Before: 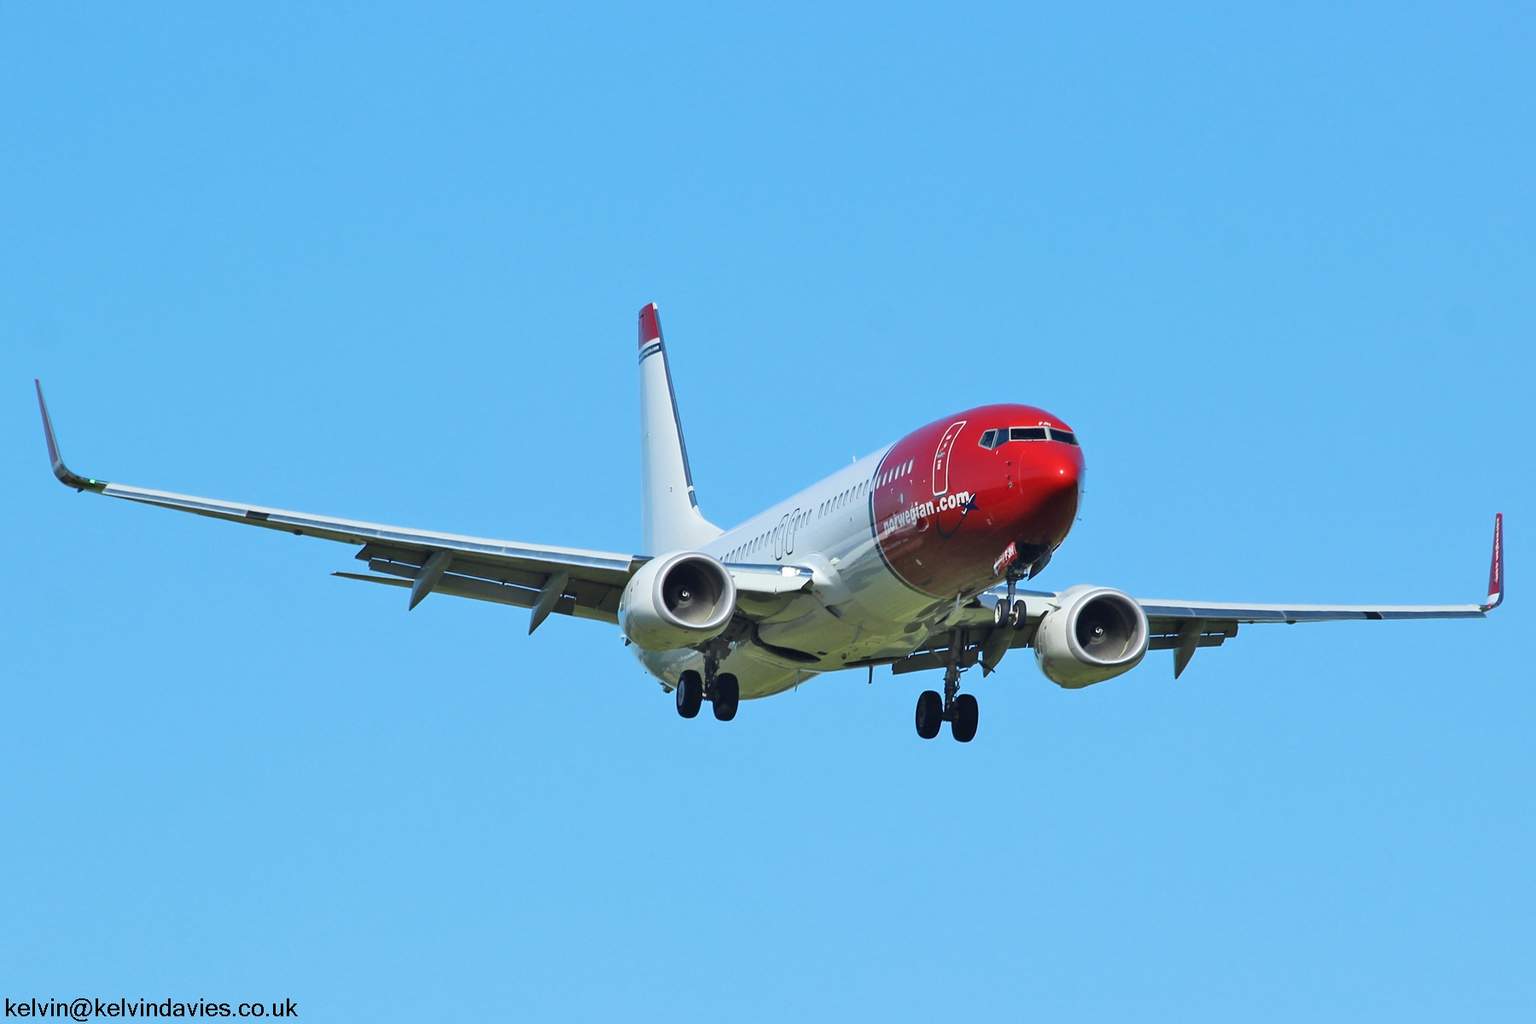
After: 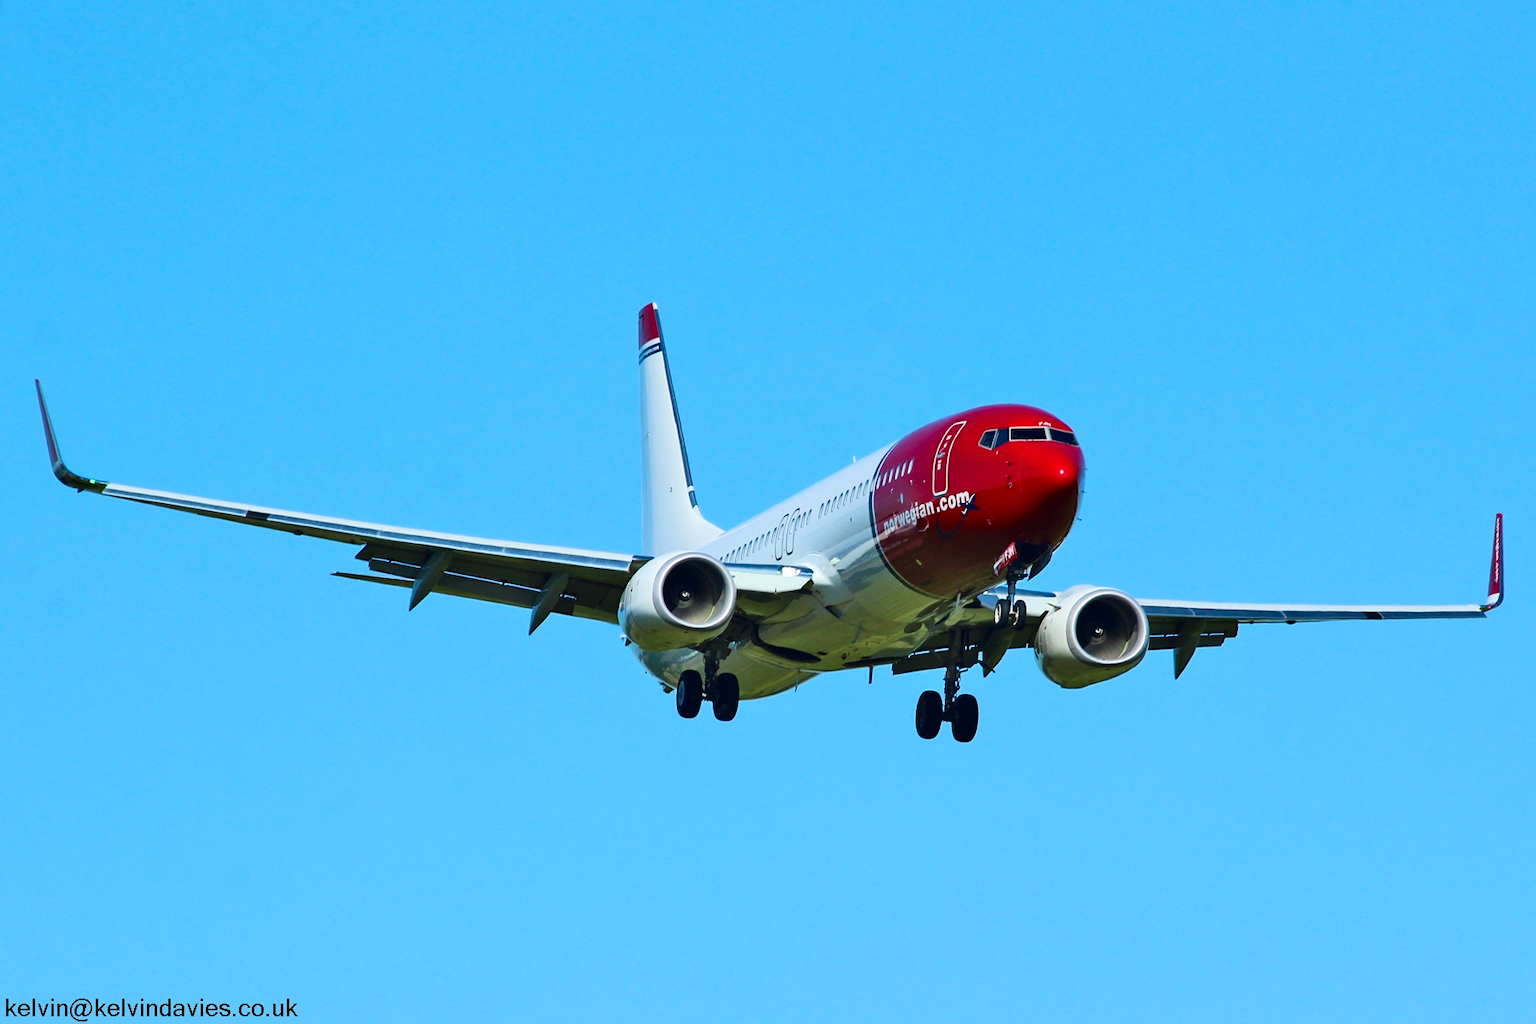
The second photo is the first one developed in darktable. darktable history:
velvia: on, module defaults
contrast brightness saturation: contrast 0.19, brightness -0.11, saturation 0.21
